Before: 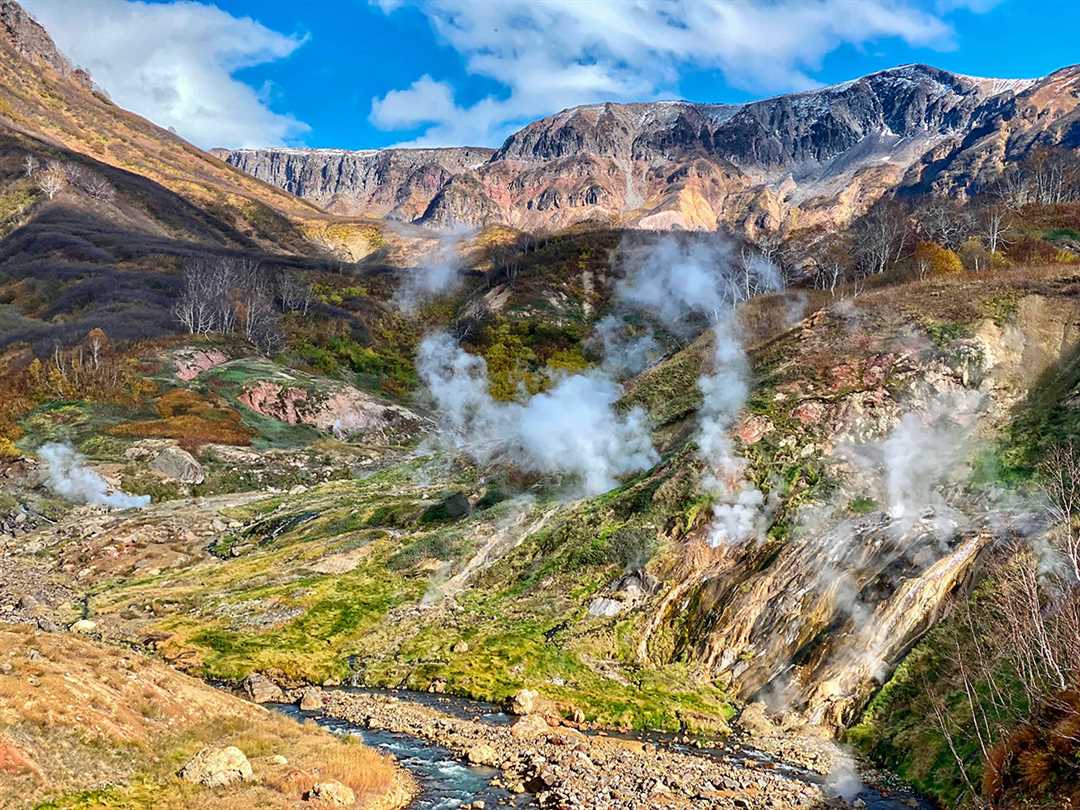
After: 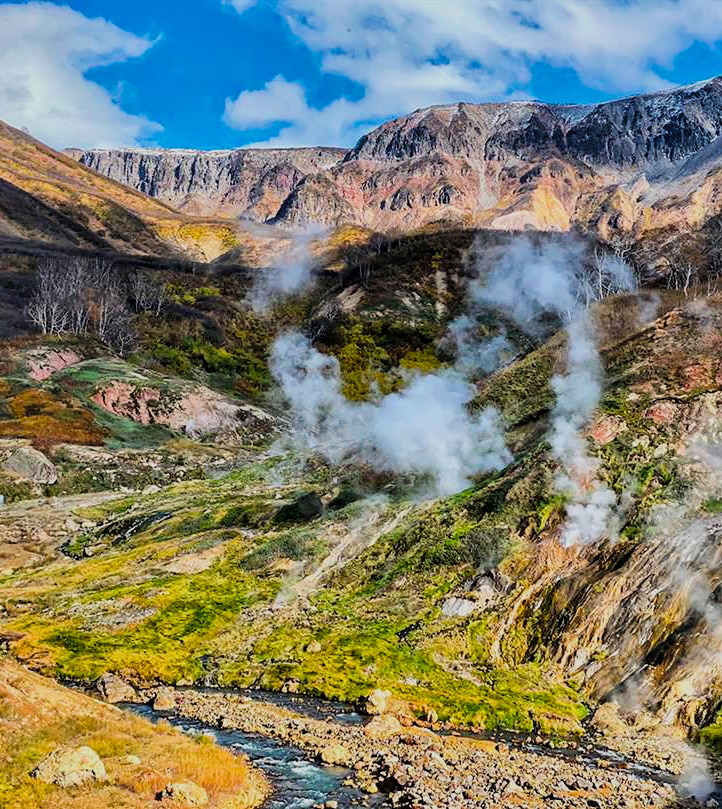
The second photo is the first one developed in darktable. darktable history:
crop and rotate: left 13.614%, right 19.451%
color balance rgb: perceptual saturation grading › global saturation 35.208%
local contrast: mode bilateral grid, contrast 20, coarseness 50, detail 119%, midtone range 0.2
exposure: black level correction -0.014, exposure -0.185 EV, compensate exposure bias true, compensate highlight preservation false
filmic rgb: black relative exposure -5.01 EV, white relative exposure 4 EV, hardness 2.88, contrast 1.201, highlights saturation mix -30.72%
